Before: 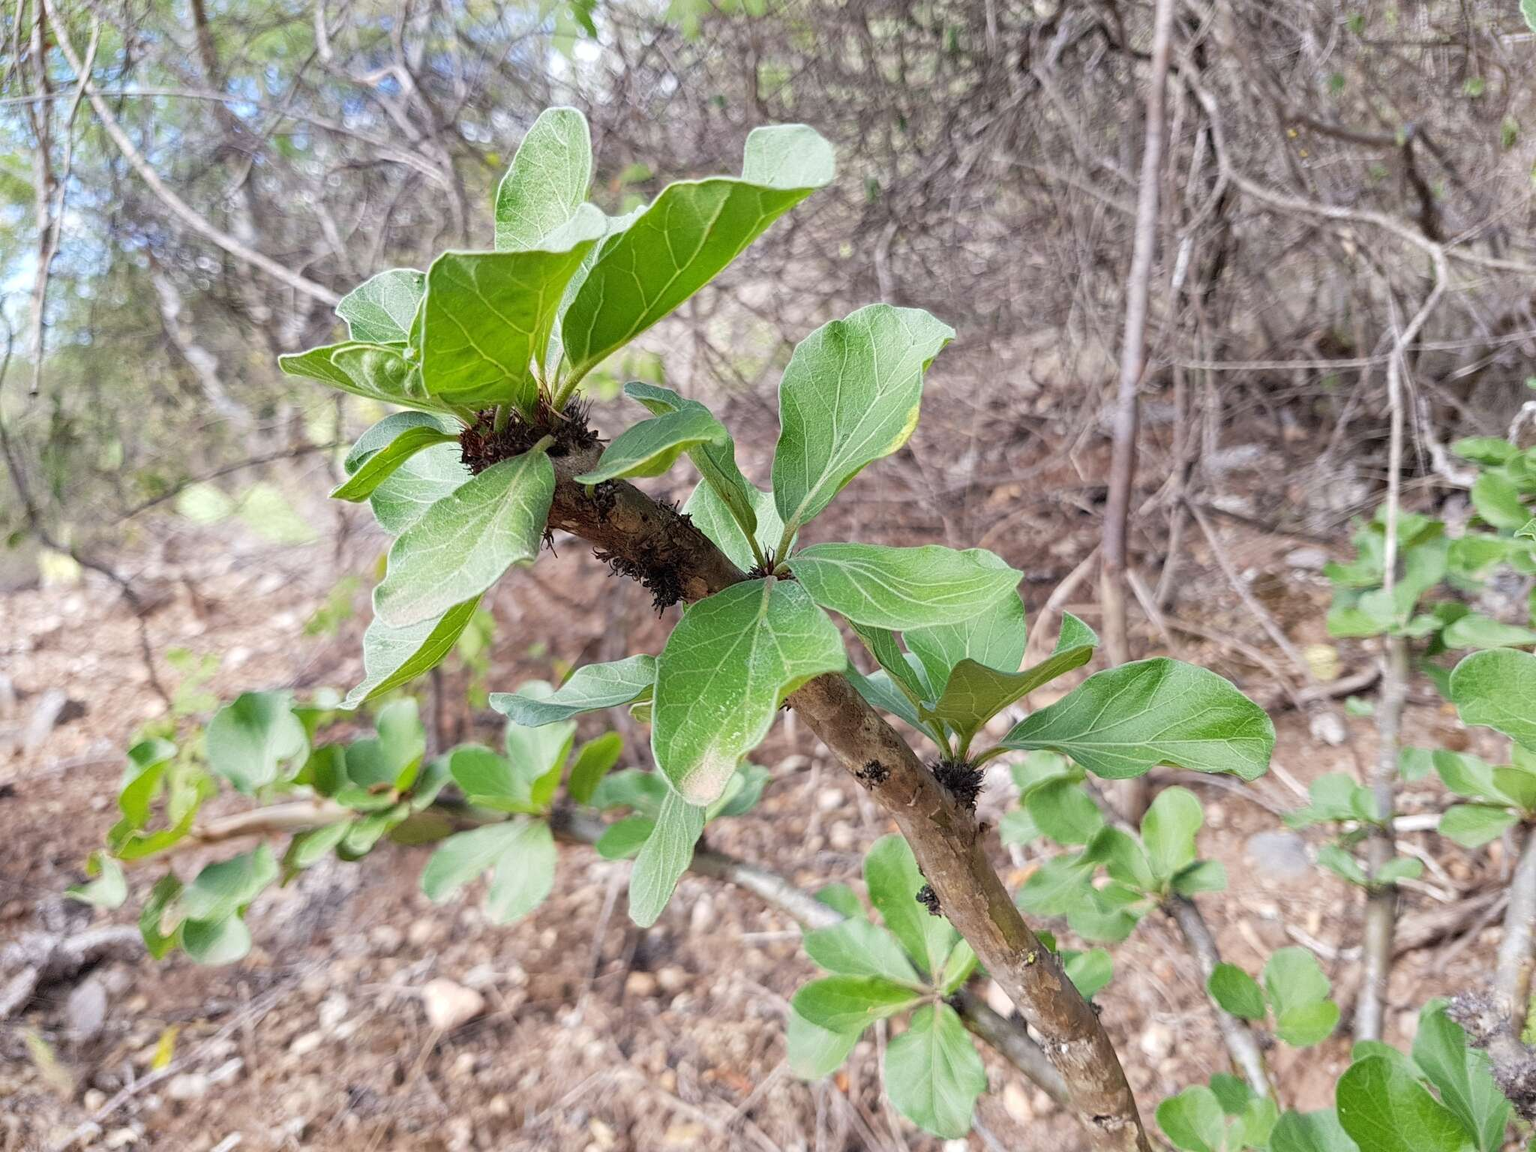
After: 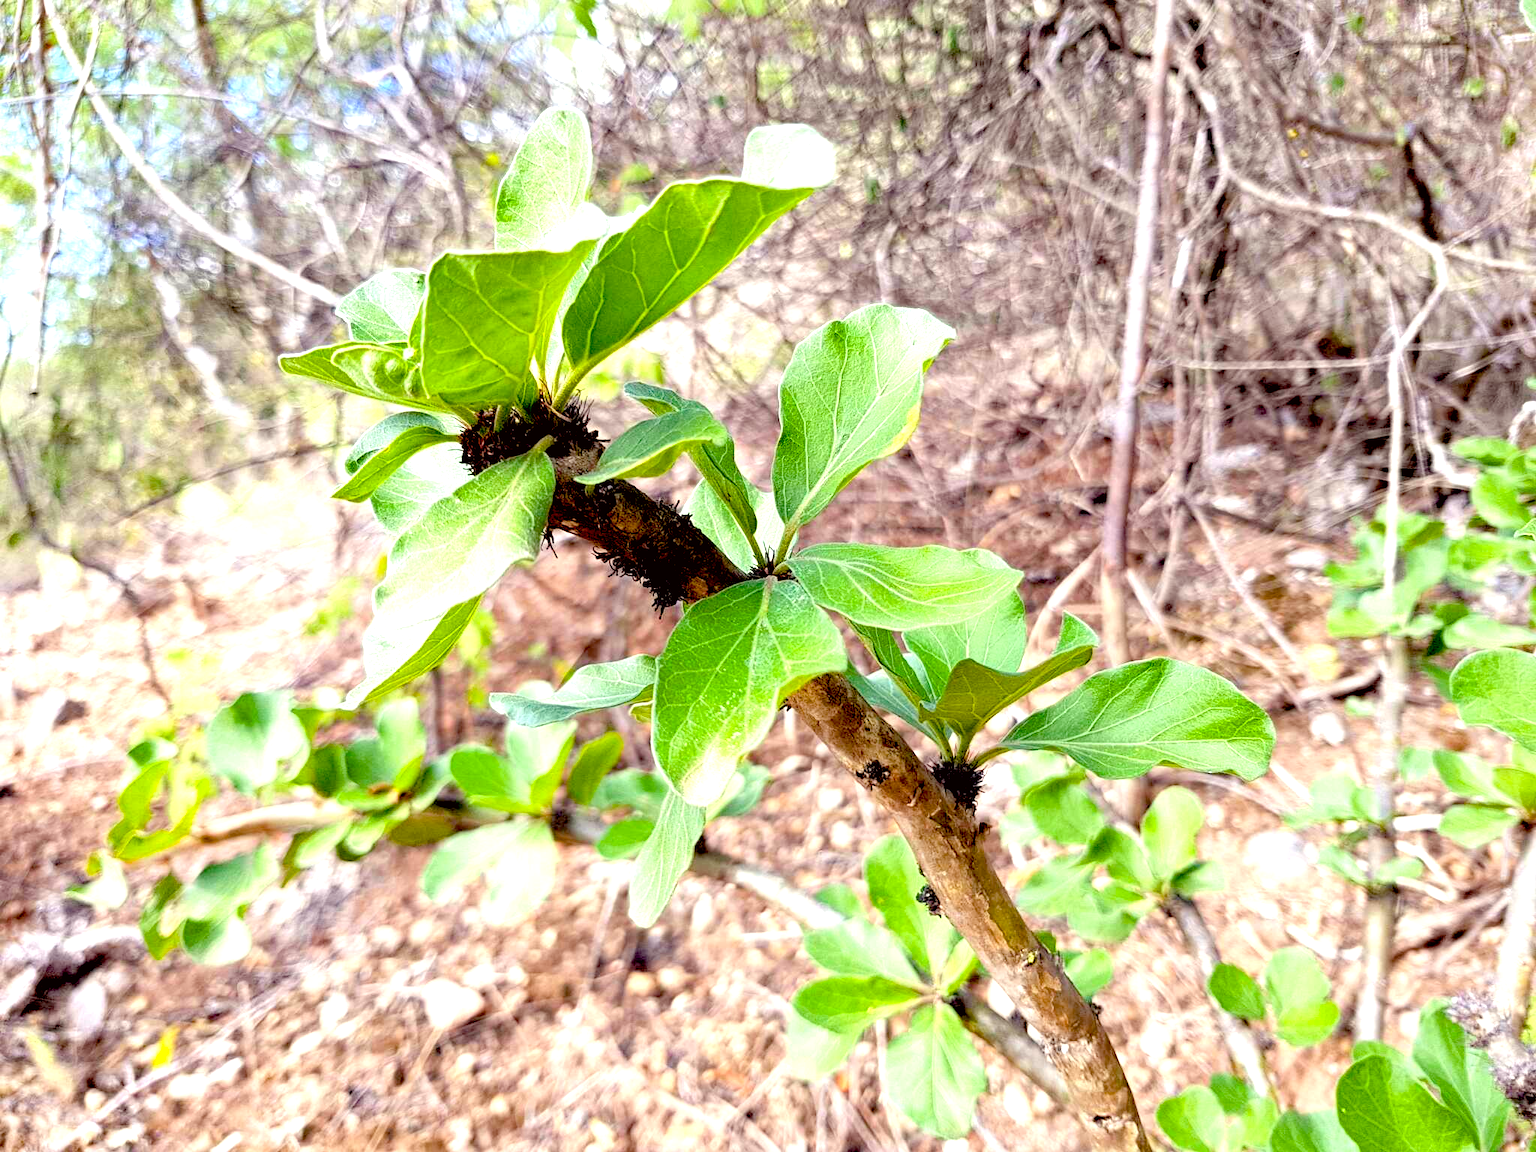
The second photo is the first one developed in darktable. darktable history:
color correction: highlights a* -0.985, highlights b* 4.55, shadows a* 3.51
exposure: black level correction 0.036, exposure 0.903 EV, compensate exposure bias true, compensate highlight preservation false
color balance rgb: power › hue 61.71°, linear chroma grading › global chroma 22.934%, perceptual saturation grading › global saturation 0.315%, perceptual saturation grading › mid-tones 11.604%, global vibrance 5.184%
